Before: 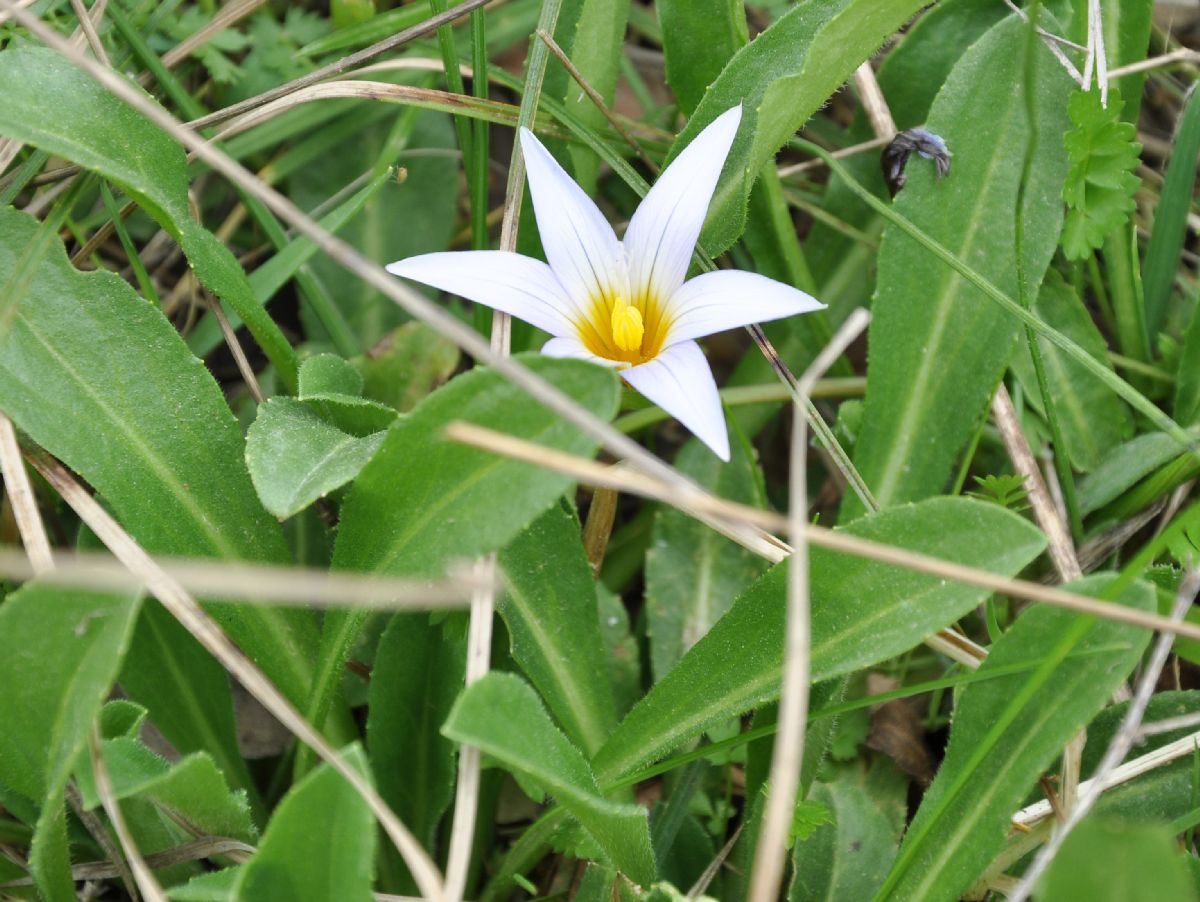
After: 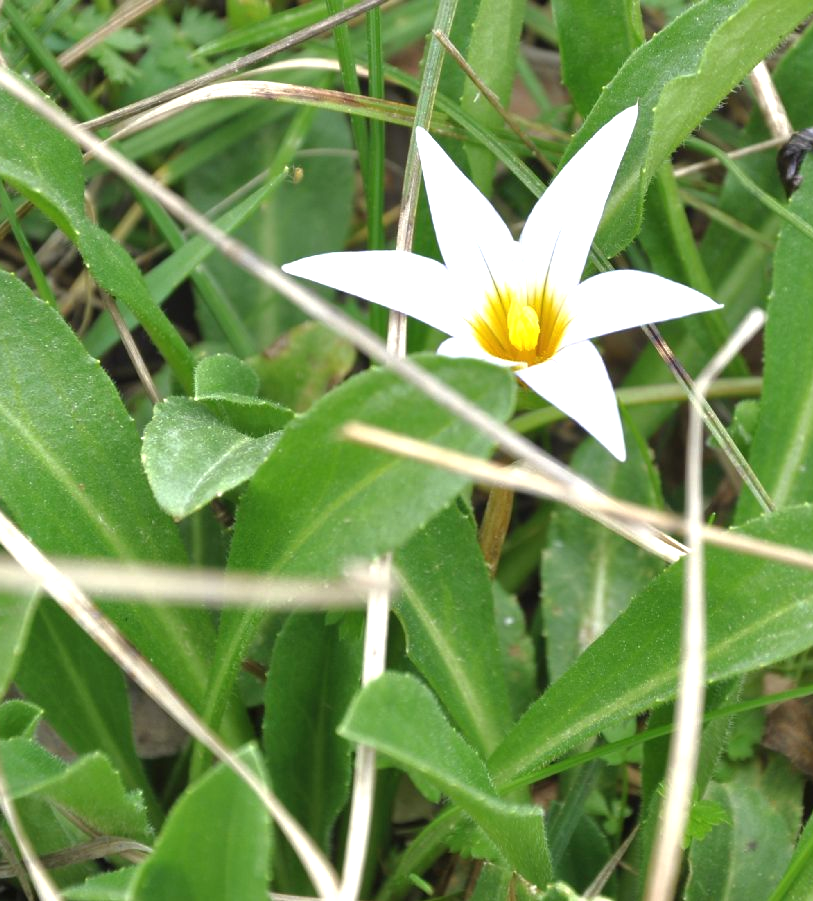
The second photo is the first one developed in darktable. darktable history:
crop and rotate: left 8.67%, right 23.503%
exposure: black level correction -0.002, exposure 0.537 EV, compensate highlight preservation false
tone equalizer: -8 EV -0.001 EV, -7 EV 0.001 EV, -6 EV -0.003 EV, -5 EV -0.009 EV, -4 EV -0.083 EV, -3 EV -0.22 EV, -2 EV -0.291 EV, -1 EV 0.117 EV, +0 EV 0.304 EV, edges refinement/feathering 500, mask exposure compensation -1.57 EV, preserve details no
